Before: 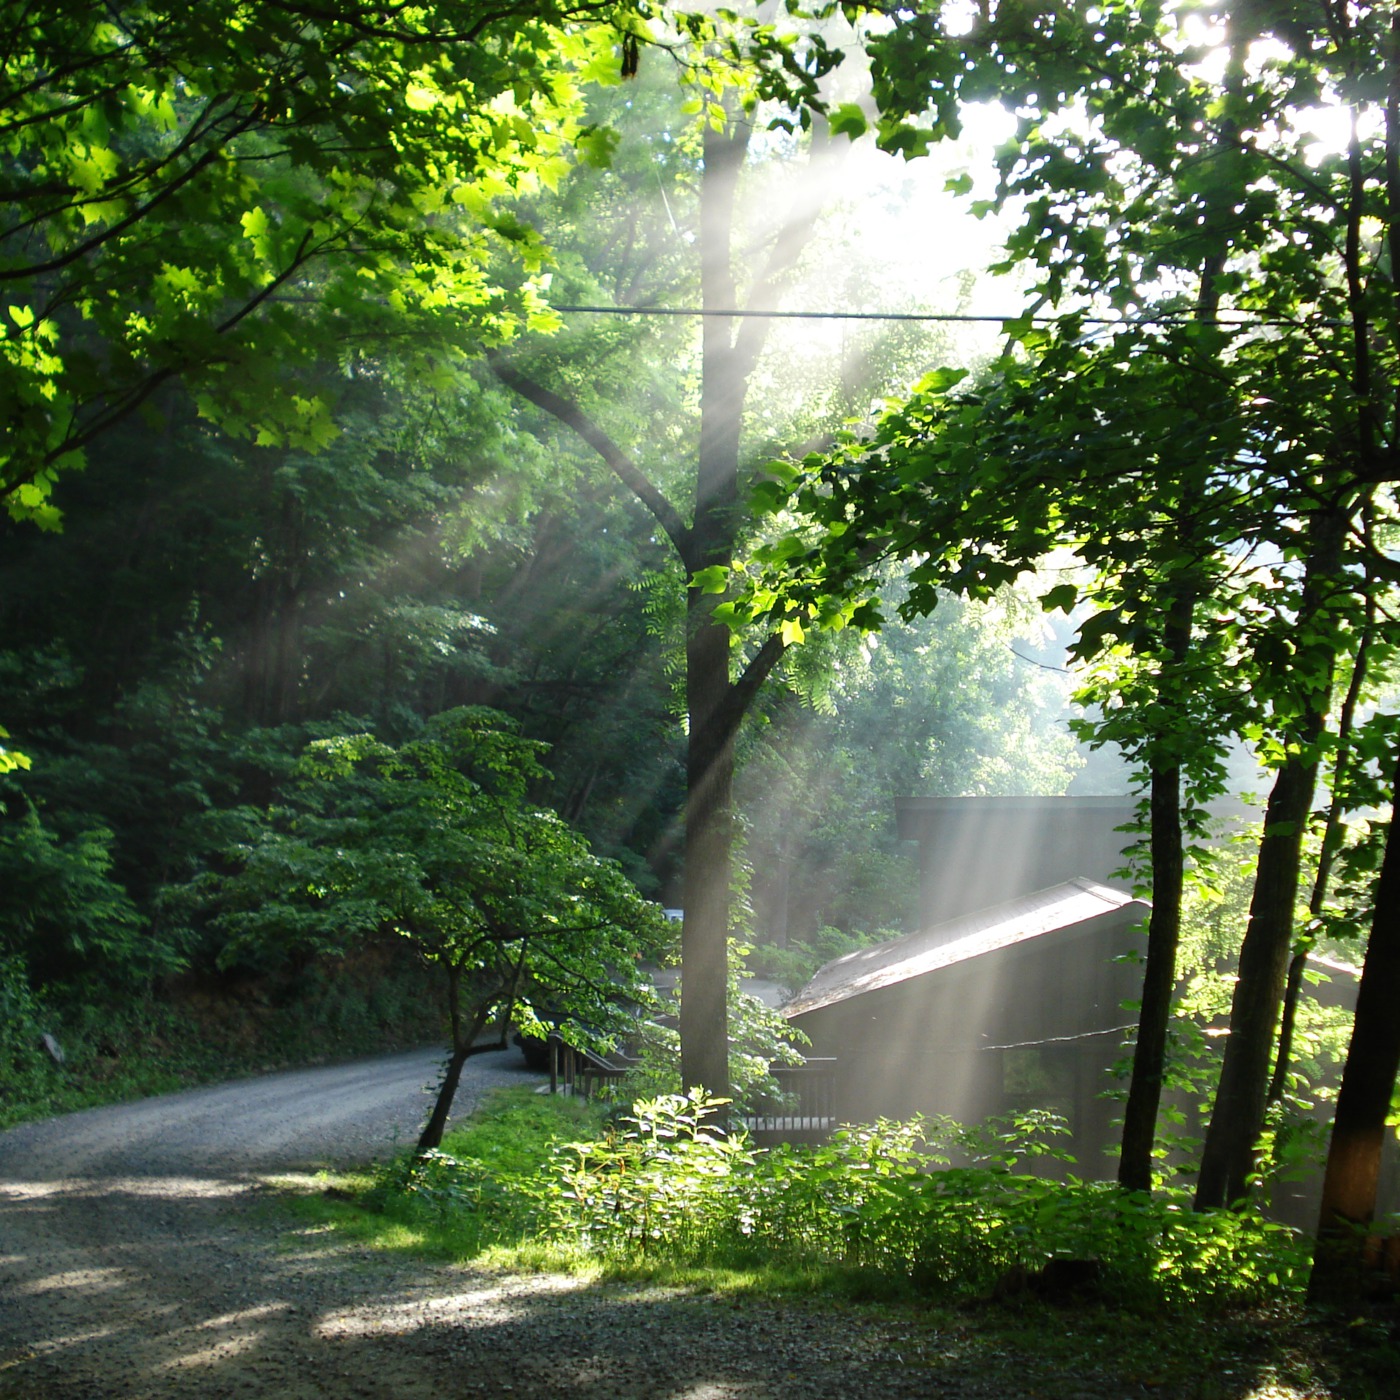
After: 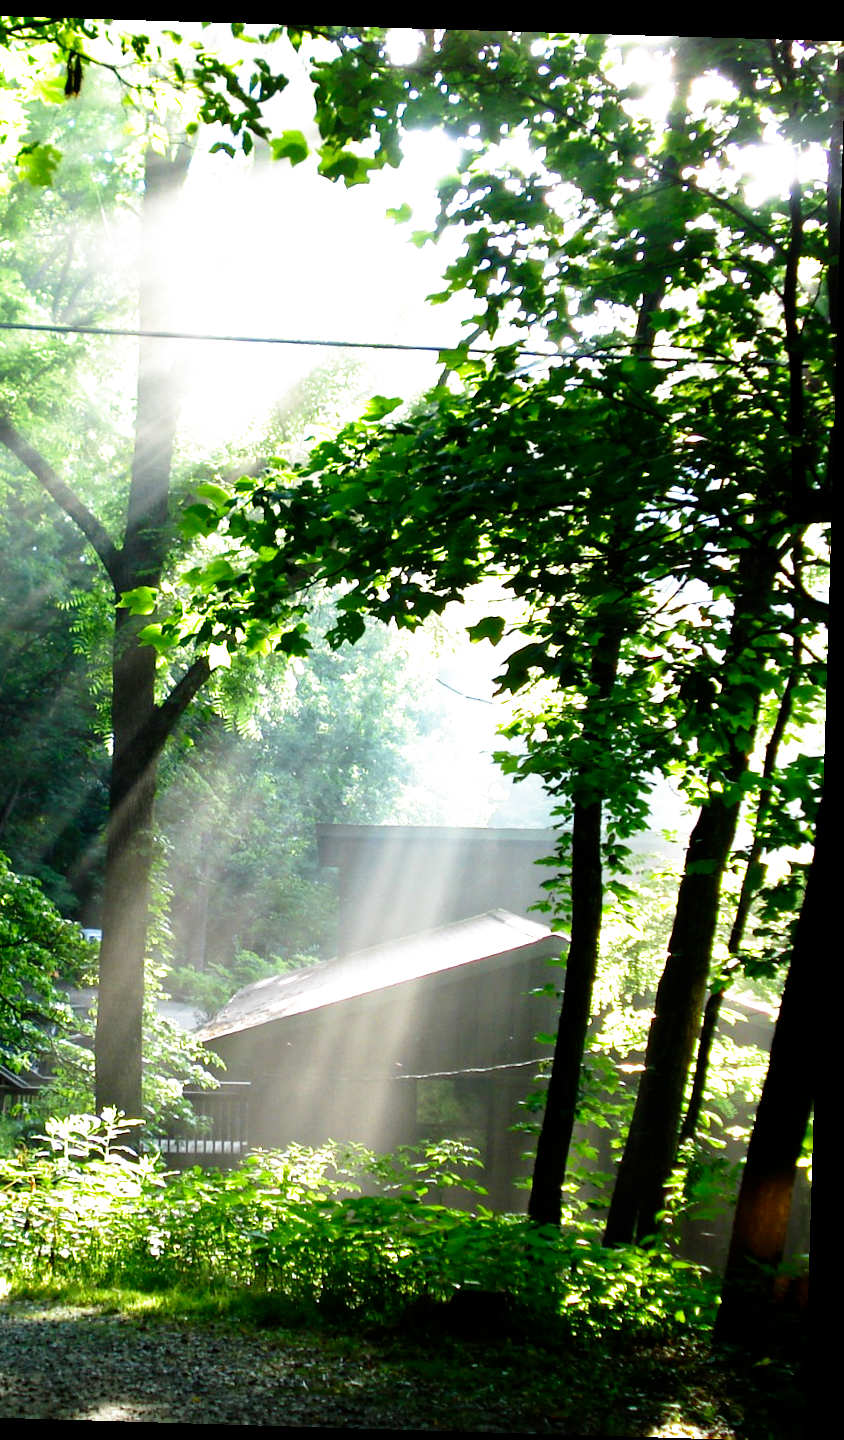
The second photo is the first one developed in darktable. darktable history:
rotate and perspective: rotation 1.72°, automatic cropping off
filmic rgb: black relative exposure -8.7 EV, white relative exposure 2.7 EV, threshold 3 EV, target black luminance 0%, hardness 6.25, latitude 76.53%, contrast 1.326, shadows ↔ highlights balance -0.349%, preserve chrominance no, color science v4 (2020), enable highlight reconstruction true
exposure: black level correction -0.002, exposure 0.54 EV, compensate highlight preservation false
crop: left 41.402%
